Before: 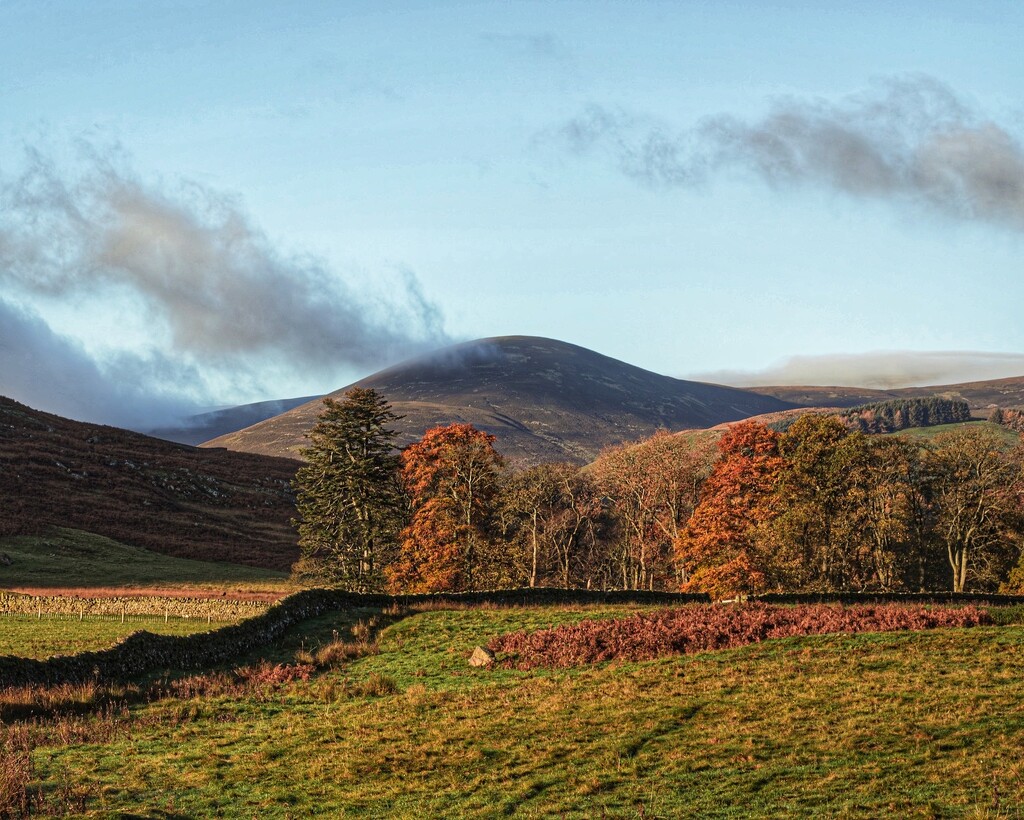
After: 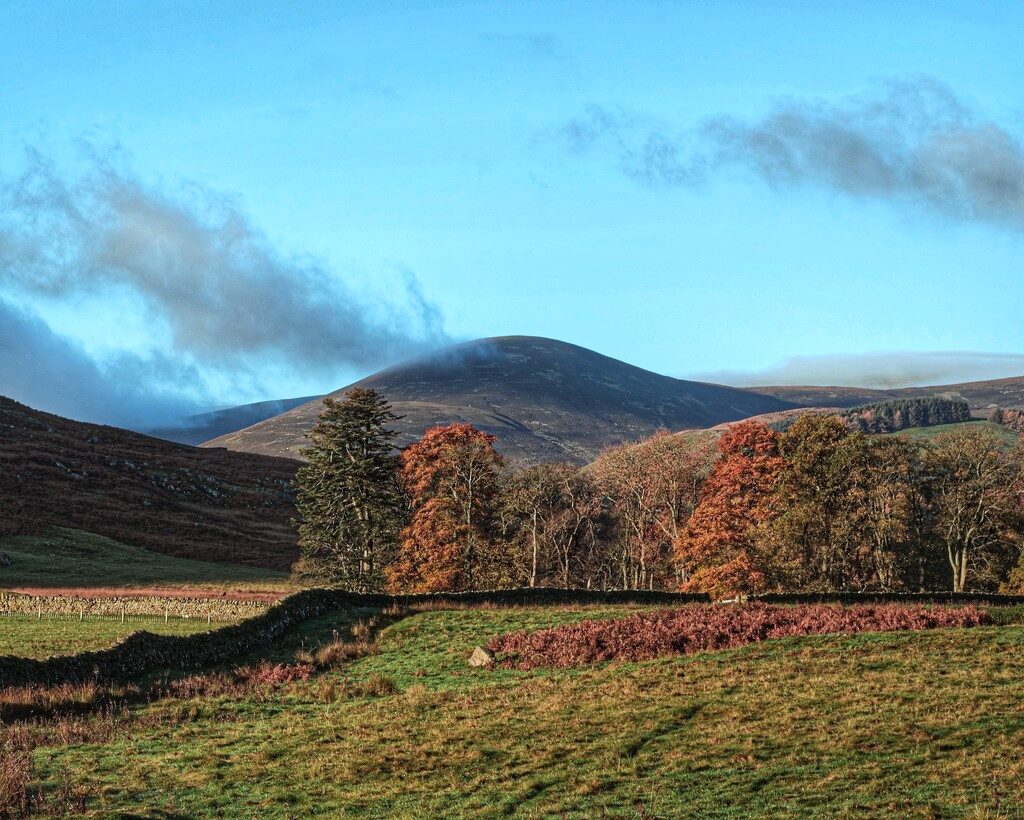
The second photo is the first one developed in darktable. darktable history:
exposure: compensate highlight preservation false
color correction: highlights a* -10.69, highlights b* -19.19
